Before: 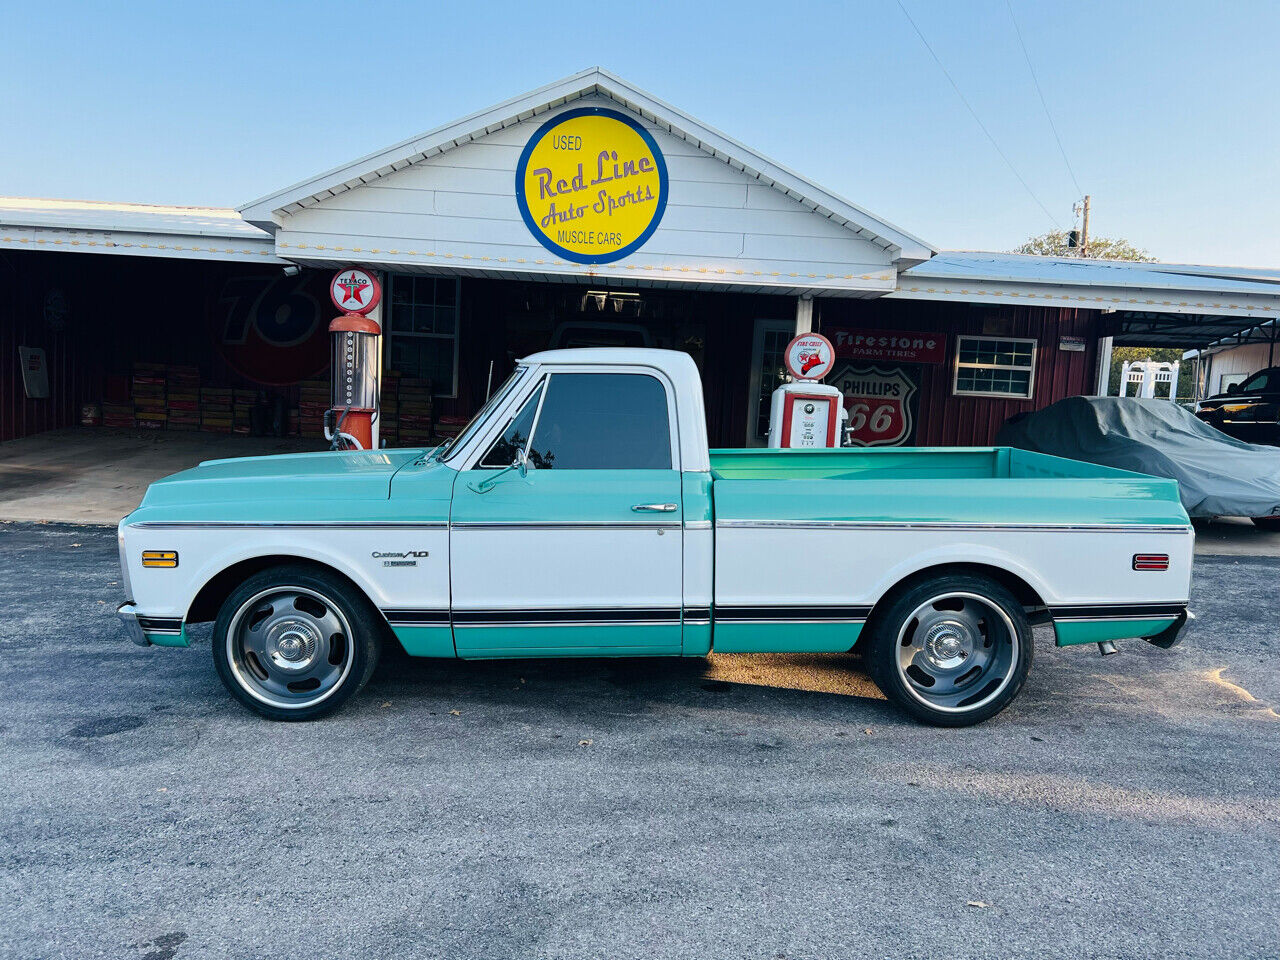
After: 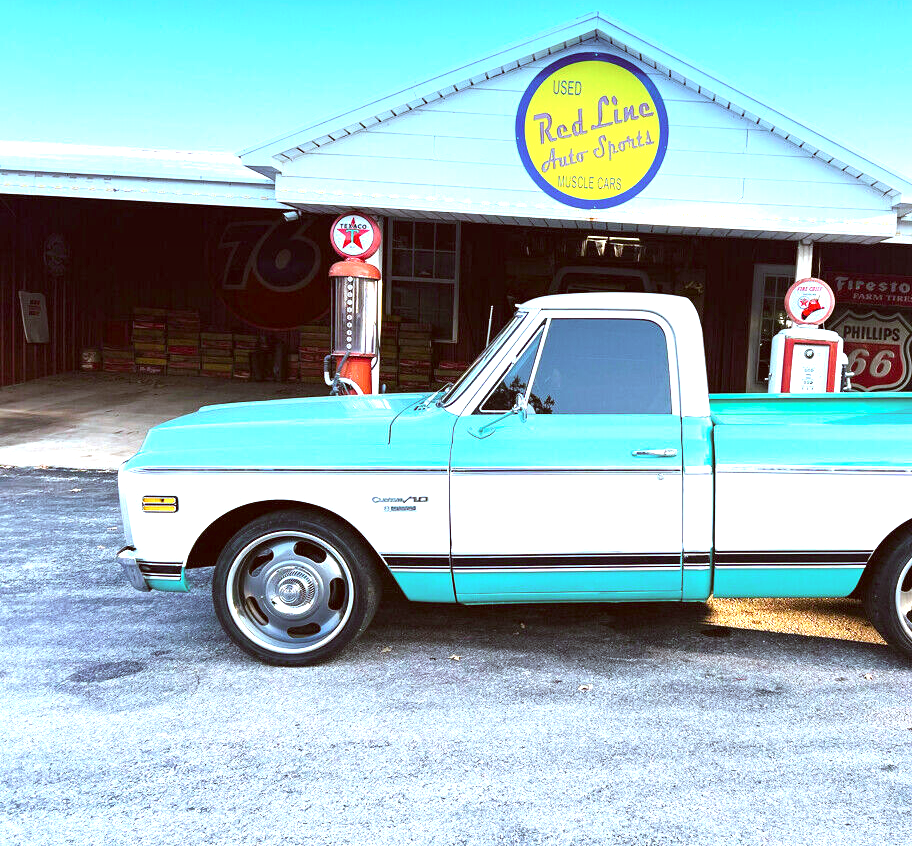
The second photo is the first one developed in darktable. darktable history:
color calibration: illuminant custom, x 0.363, y 0.385, temperature 4528.03 K
graduated density: density 2.02 EV, hardness 44%, rotation 0.374°, offset 8.21, hue 208.8°, saturation 97%
color correction: highlights a* -5.94, highlights b* 9.48, shadows a* 10.12, shadows b* 23.94
crop: top 5.803%, right 27.864%, bottom 5.804%
exposure: black level correction 0, exposure 1.55 EV, compensate exposure bias true, compensate highlight preservation false
